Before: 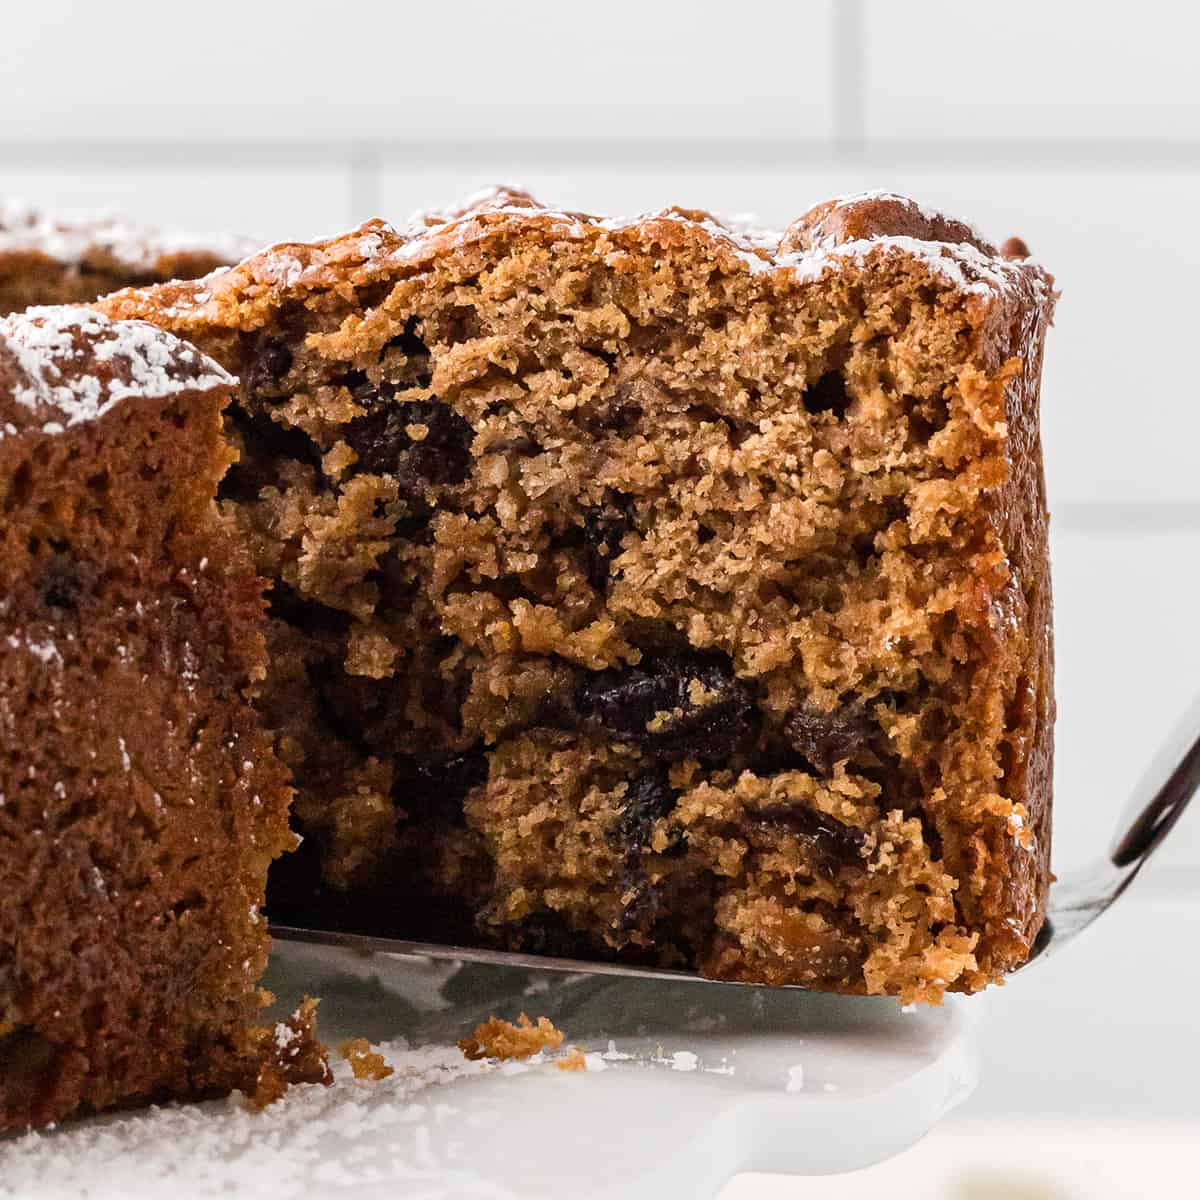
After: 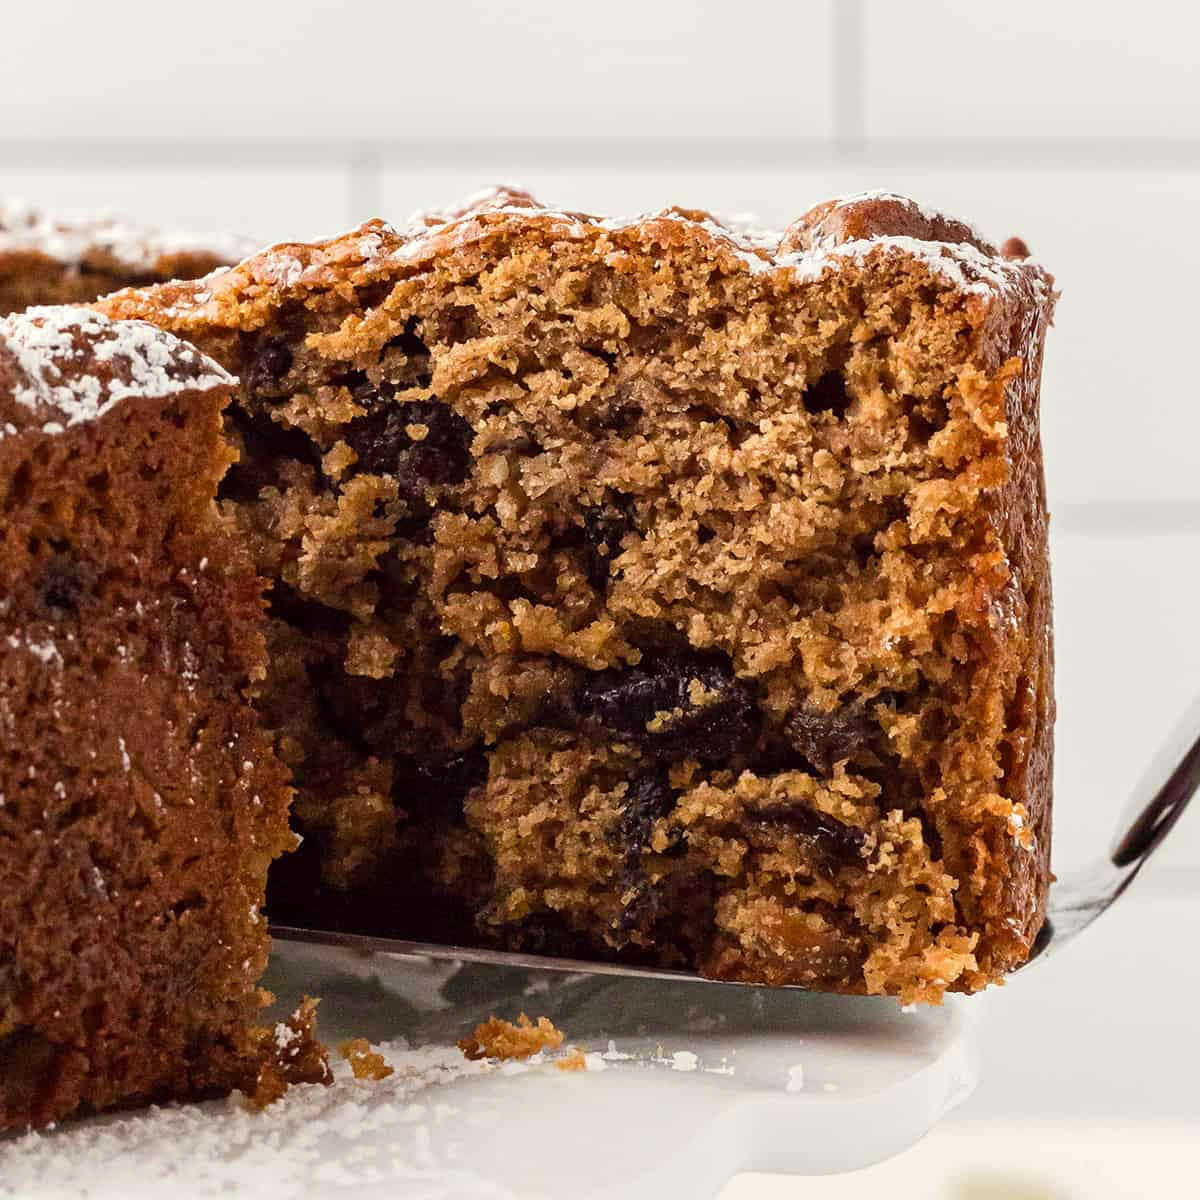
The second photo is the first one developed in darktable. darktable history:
color correction: highlights a* -1.07, highlights b* 4.59, shadows a* 3.51
